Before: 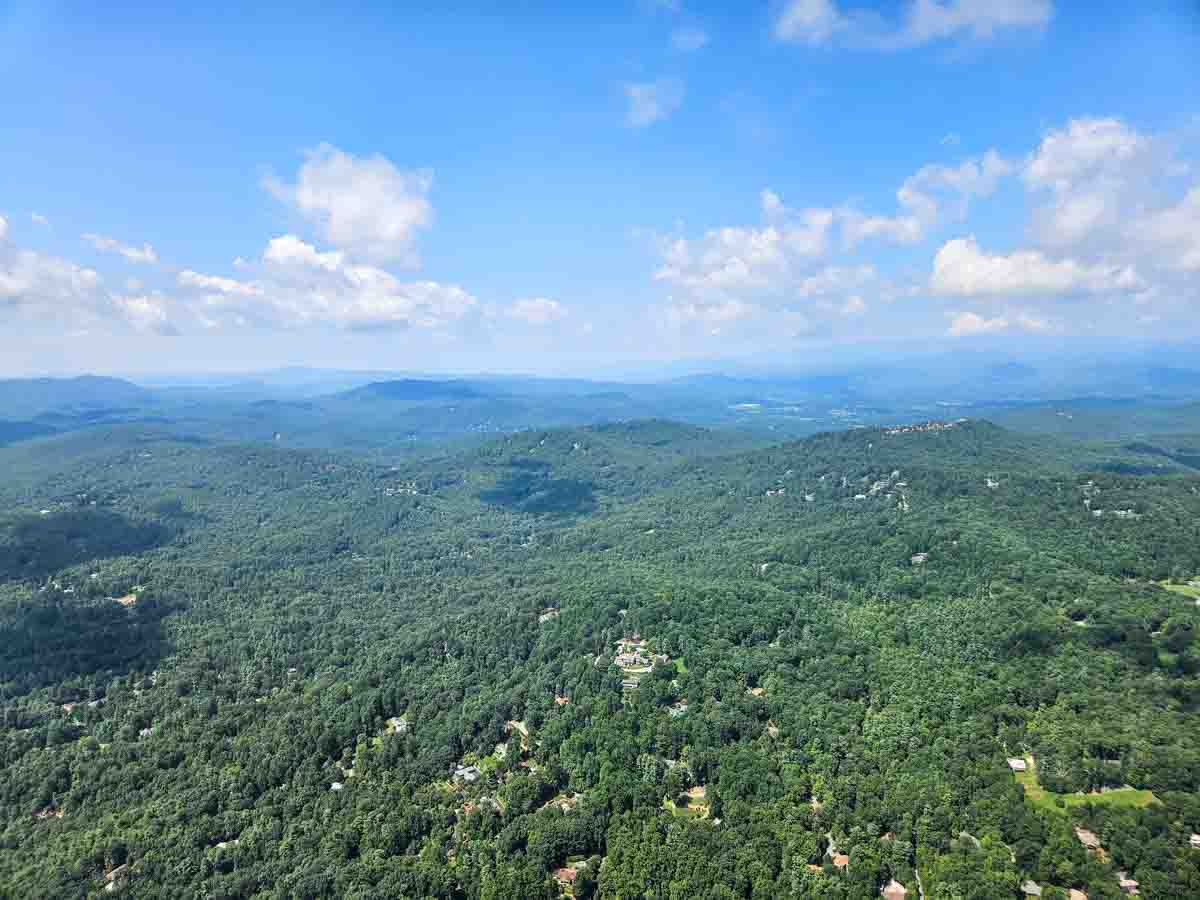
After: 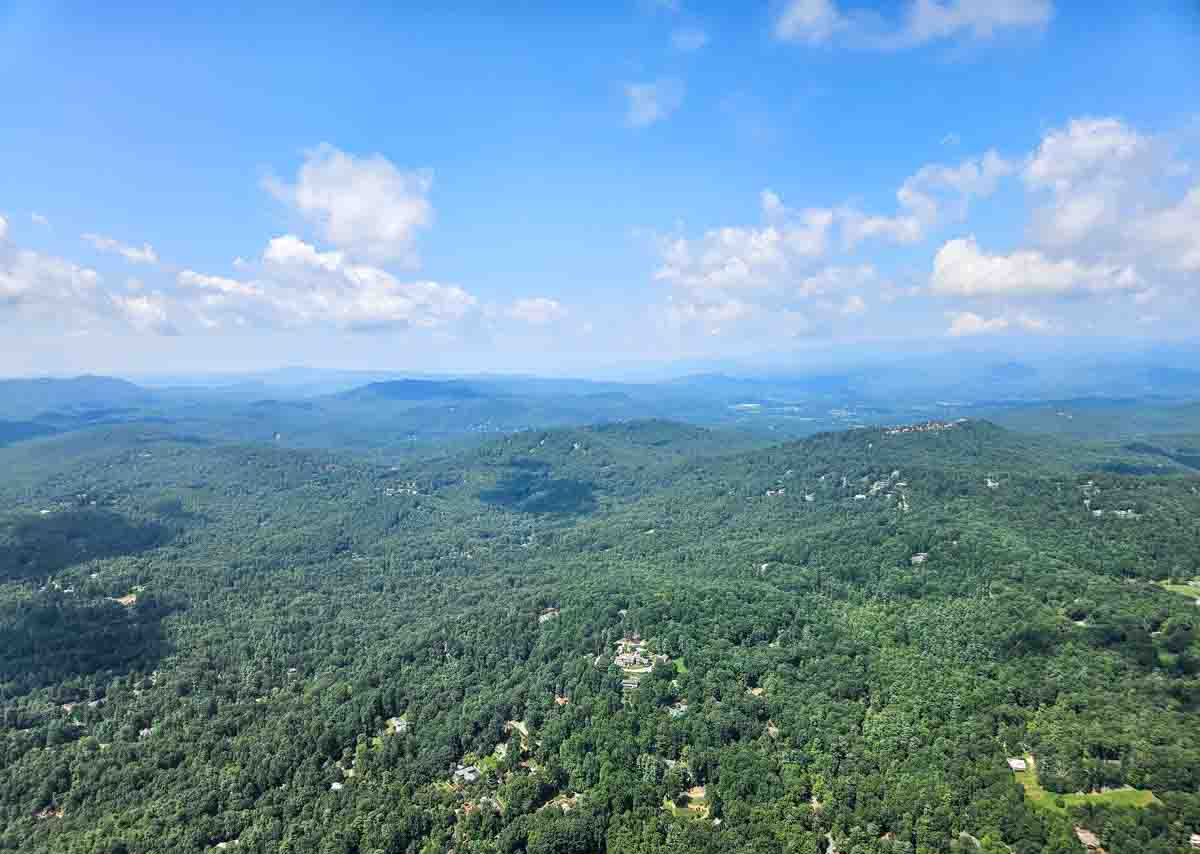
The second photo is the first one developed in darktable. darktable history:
exposure: compensate highlight preservation false
crop and rotate: top 0%, bottom 5.097%
